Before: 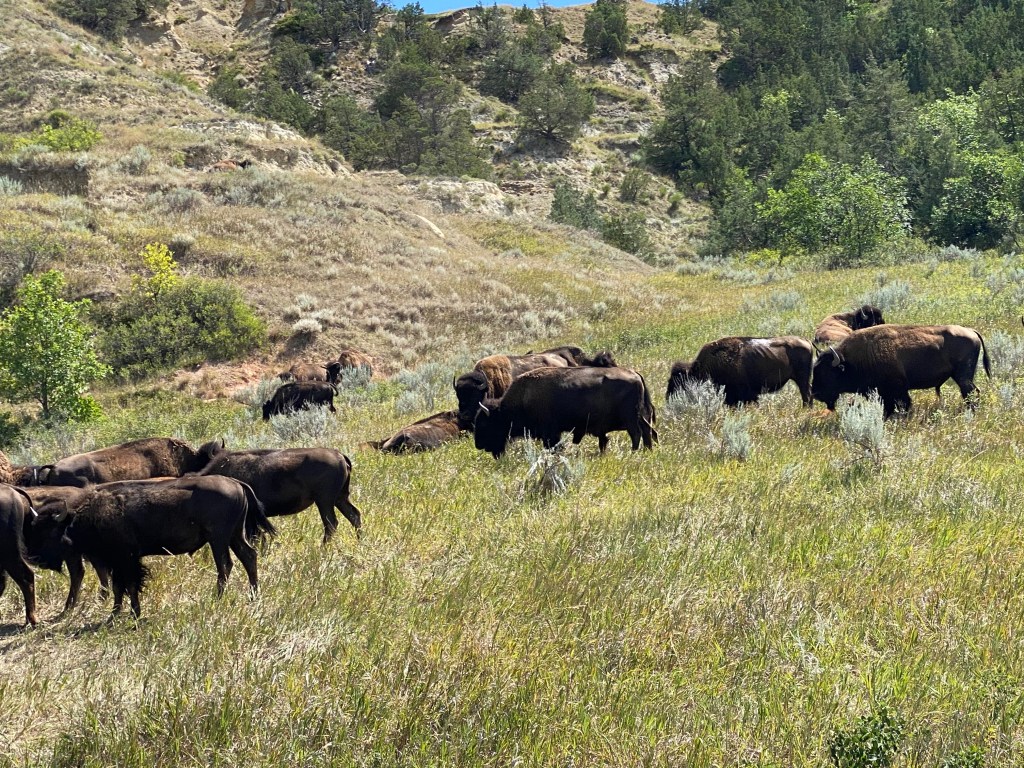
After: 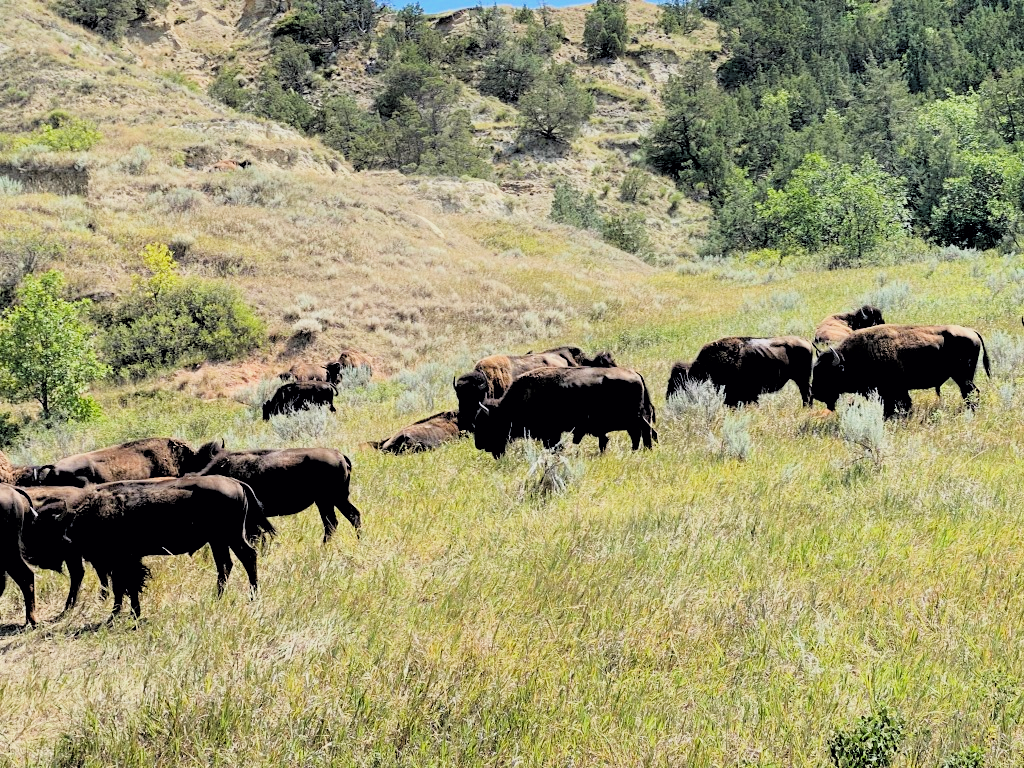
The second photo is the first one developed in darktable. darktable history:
exposure: exposure 0.74 EV, compensate highlight preservation false
rgb levels: levels [[0.029, 0.461, 0.922], [0, 0.5, 1], [0, 0.5, 1]]
filmic rgb: black relative exposure -7.15 EV, white relative exposure 5.36 EV, hardness 3.02, color science v6 (2022)
